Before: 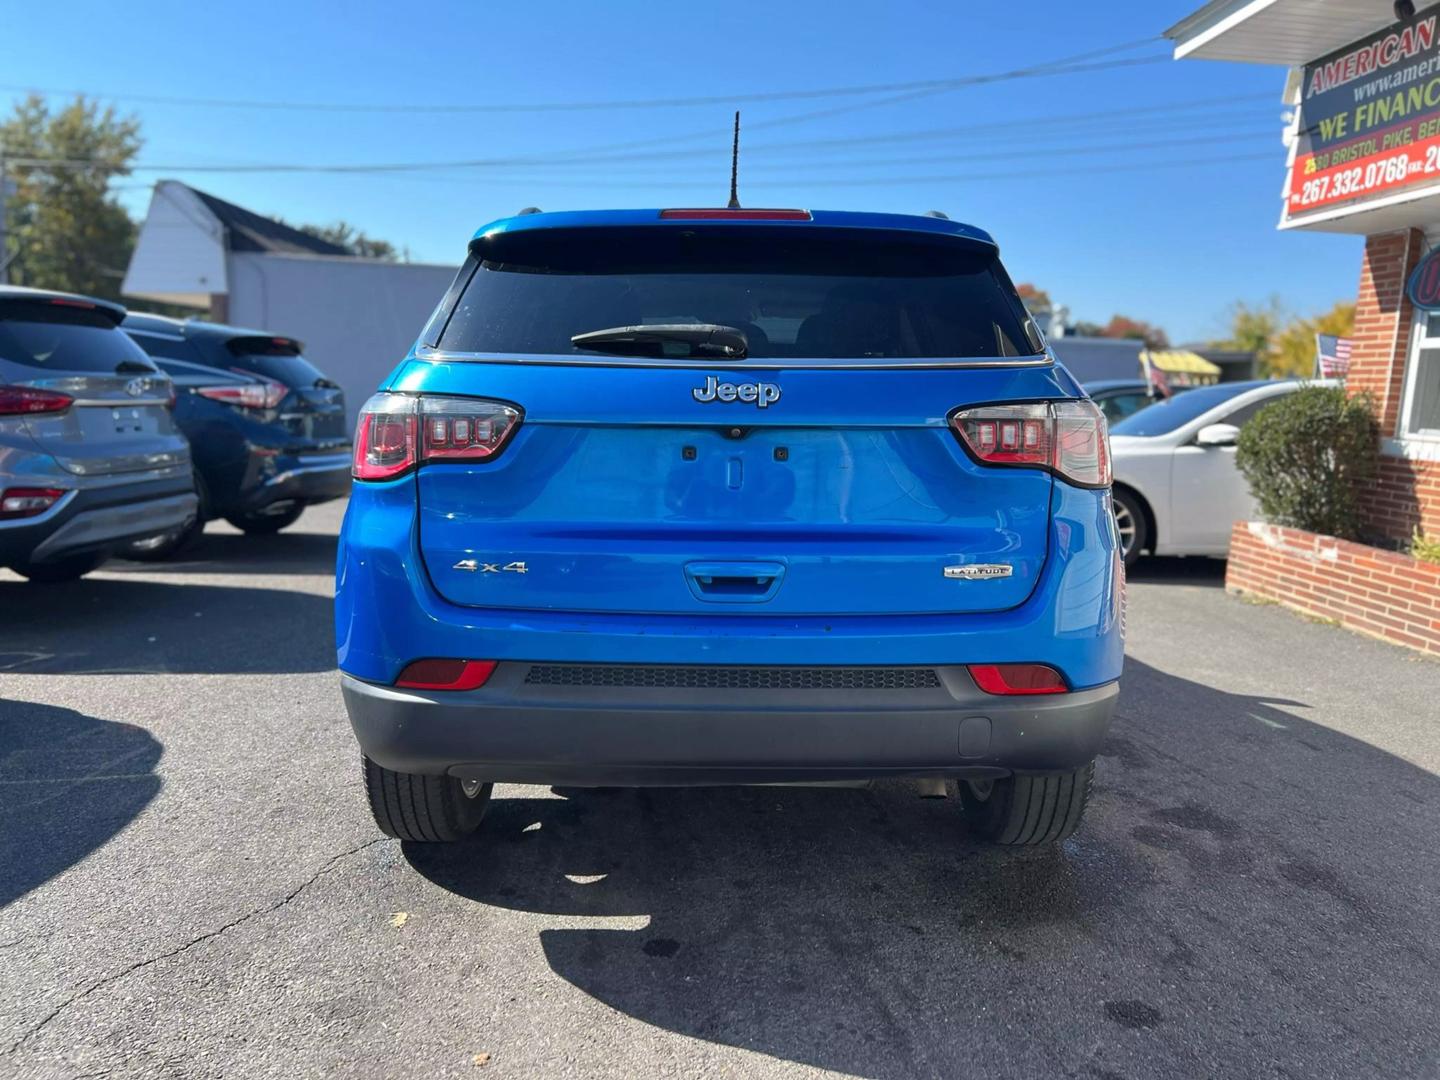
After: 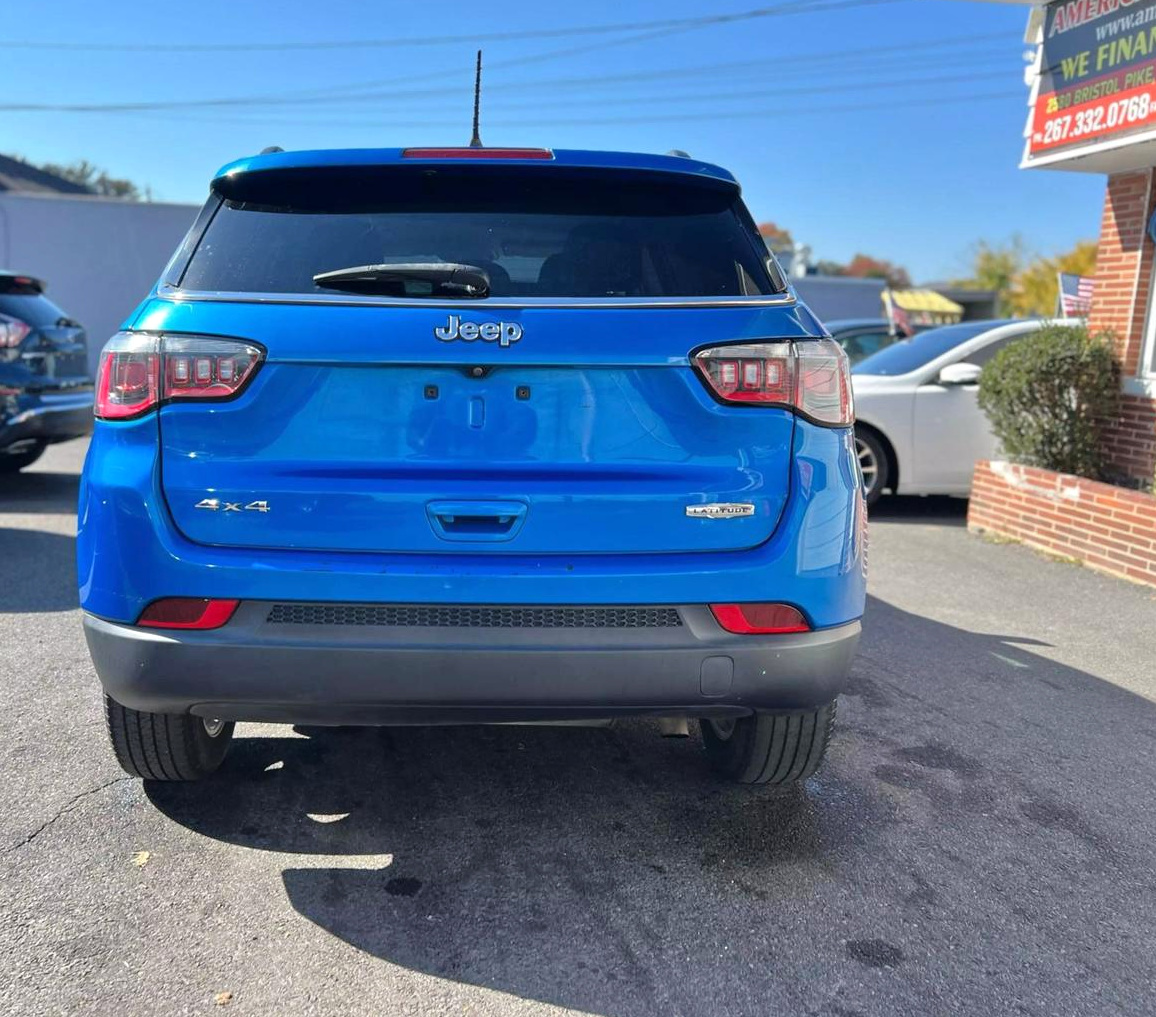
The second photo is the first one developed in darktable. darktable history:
crop and rotate: left 17.959%, top 5.771%, right 1.742%
tone equalizer: -8 EV 0.001 EV, -7 EV -0.004 EV, -6 EV 0.009 EV, -5 EV 0.032 EV, -4 EV 0.276 EV, -3 EV 0.644 EV, -2 EV 0.584 EV, -1 EV 0.187 EV, +0 EV 0.024 EV
